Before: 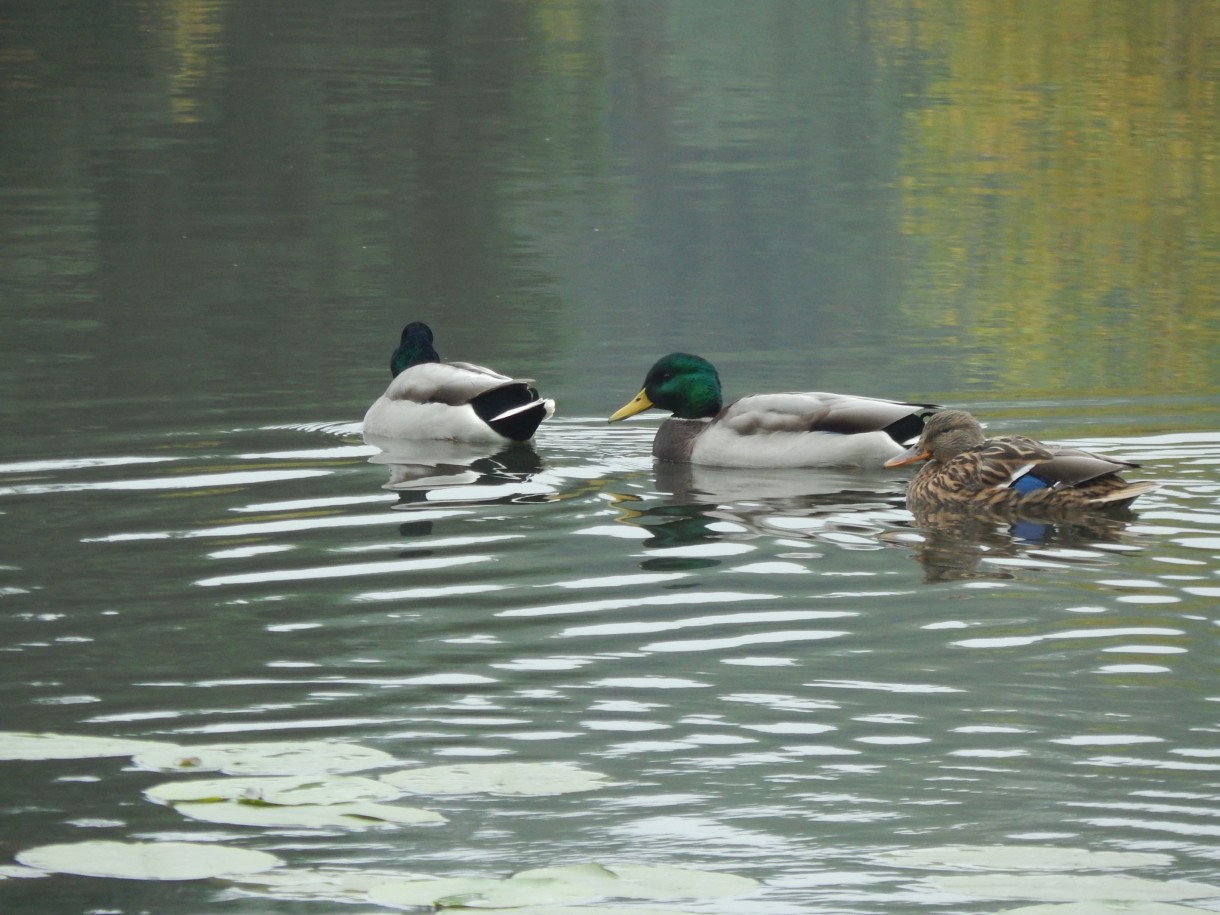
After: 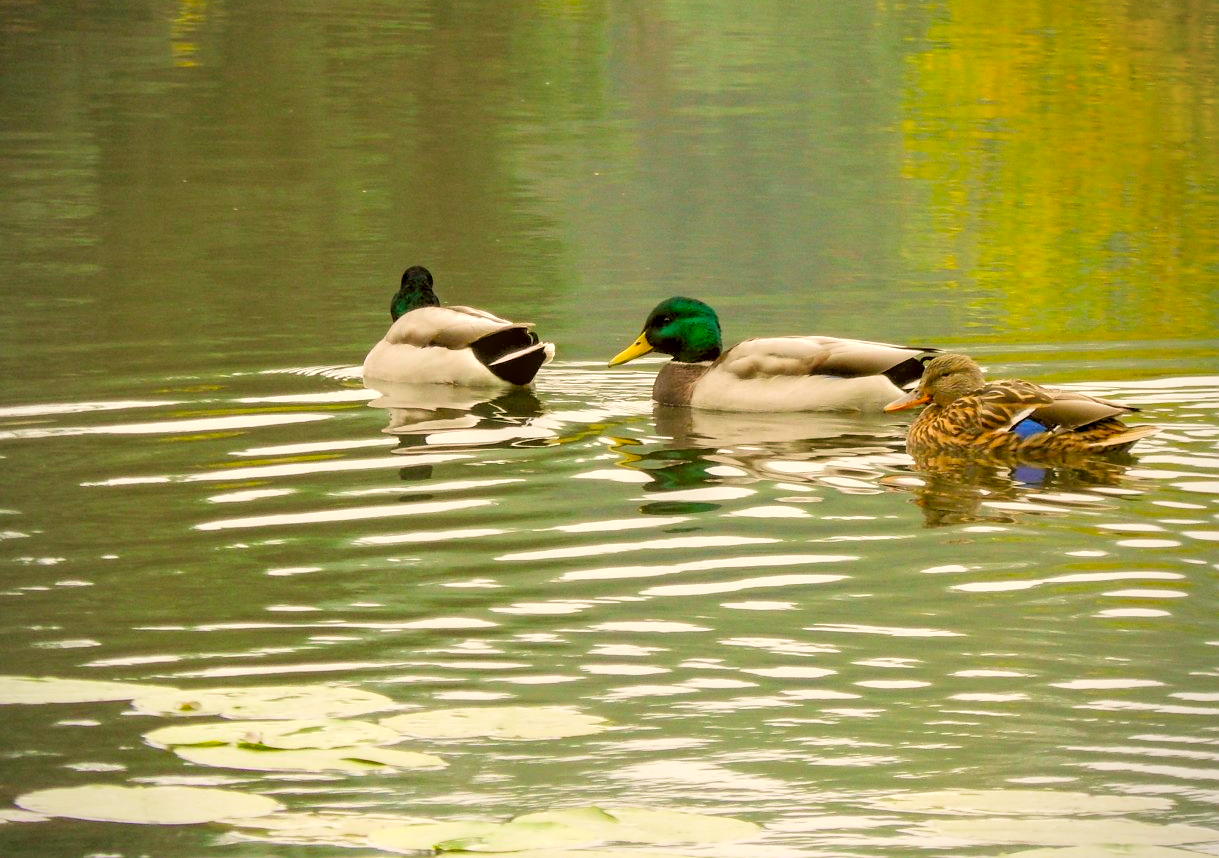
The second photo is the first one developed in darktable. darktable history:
sharpen: radius 0.989, threshold 0.901
levels: levels [0.093, 0.434, 0.988]
velvia: on, module defaults
crop and rotate: top 6.201%
vignetting: fall-off radius 82.41%, brightness -0.334
local contrast: detail 130%
color balance rgb: shadows lift › luminance -9.916%, power › luminance -3.517%, power › chroma 0.534%, power › hue 41.08°, perceptual saturation grading › global saturation 36.148%, perceptual saturation grading › shadows 35.738%, global vibrance 29.732%
color correction: highlights a* 8.97, highlights b* 15.3, shadows a* -0.447, shadows b* 26.24
